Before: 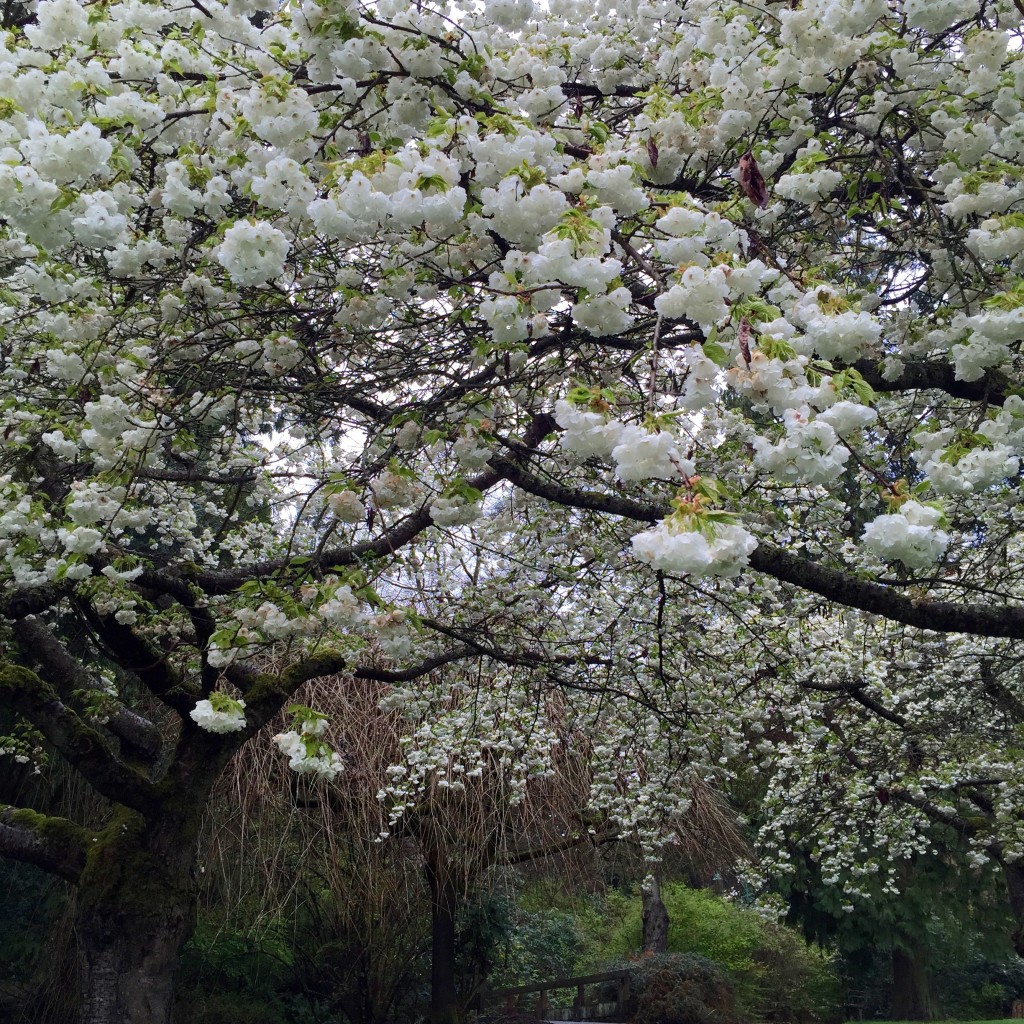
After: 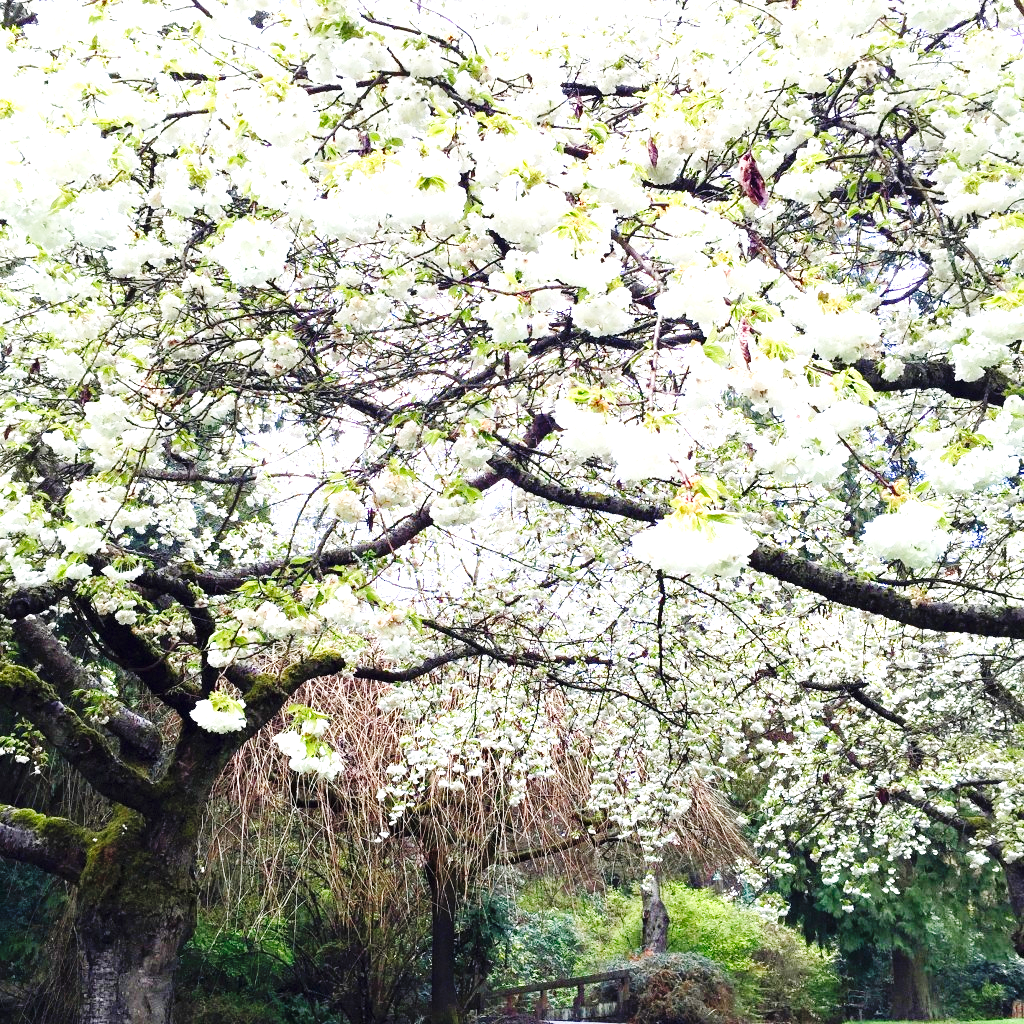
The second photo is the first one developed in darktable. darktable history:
exposure: black level correction 0, exposure 2 EV, compensate highlight preservation false
base curve: curves: ch0 [(0, 0) (0.036, 0.025) (0.121, 0.166) (0.206, 0.329) (0.605, 0.79) (1, 1)], preserve colors none
